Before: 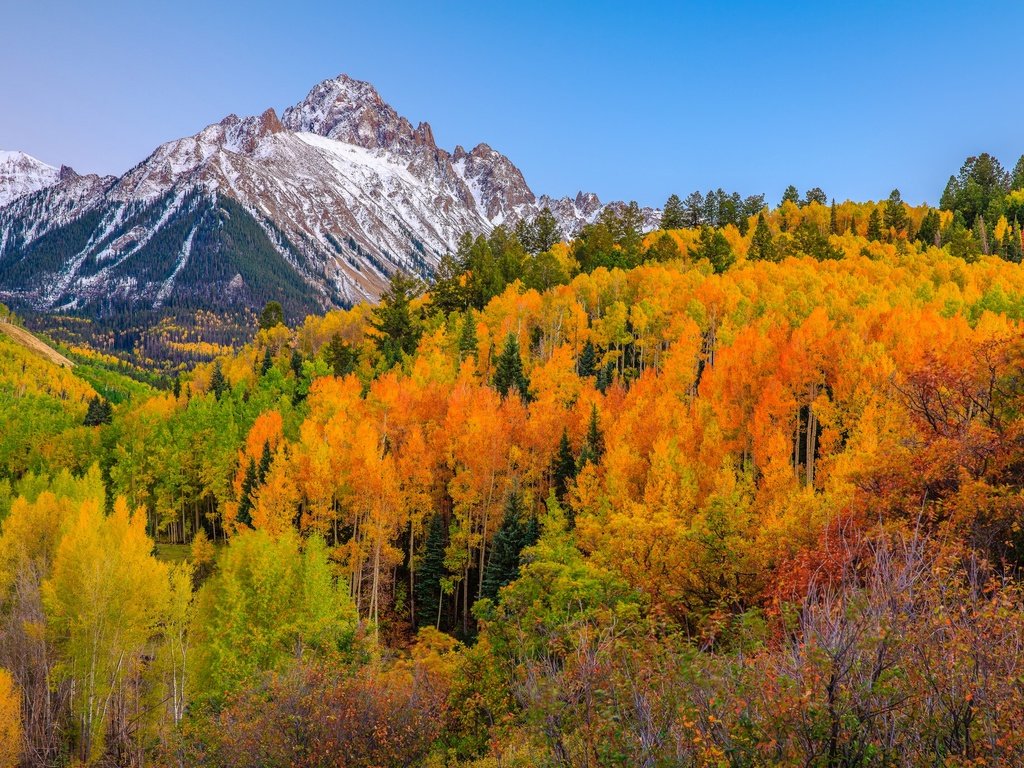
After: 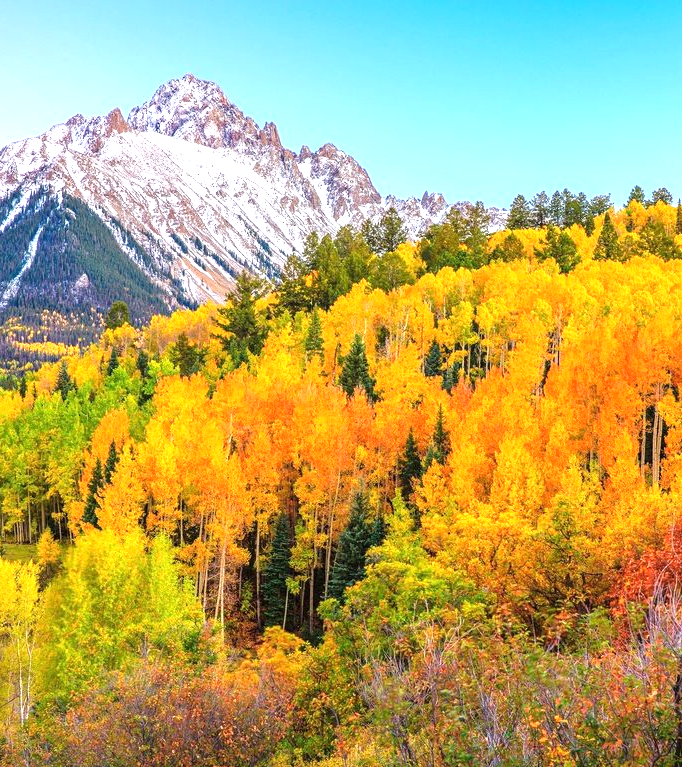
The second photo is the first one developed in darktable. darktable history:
exposure: exposure 1.25 EV, compensate exposure bias true, compensate highlight preservation false
crop and rotate: left 15.055%, right 18.278%
